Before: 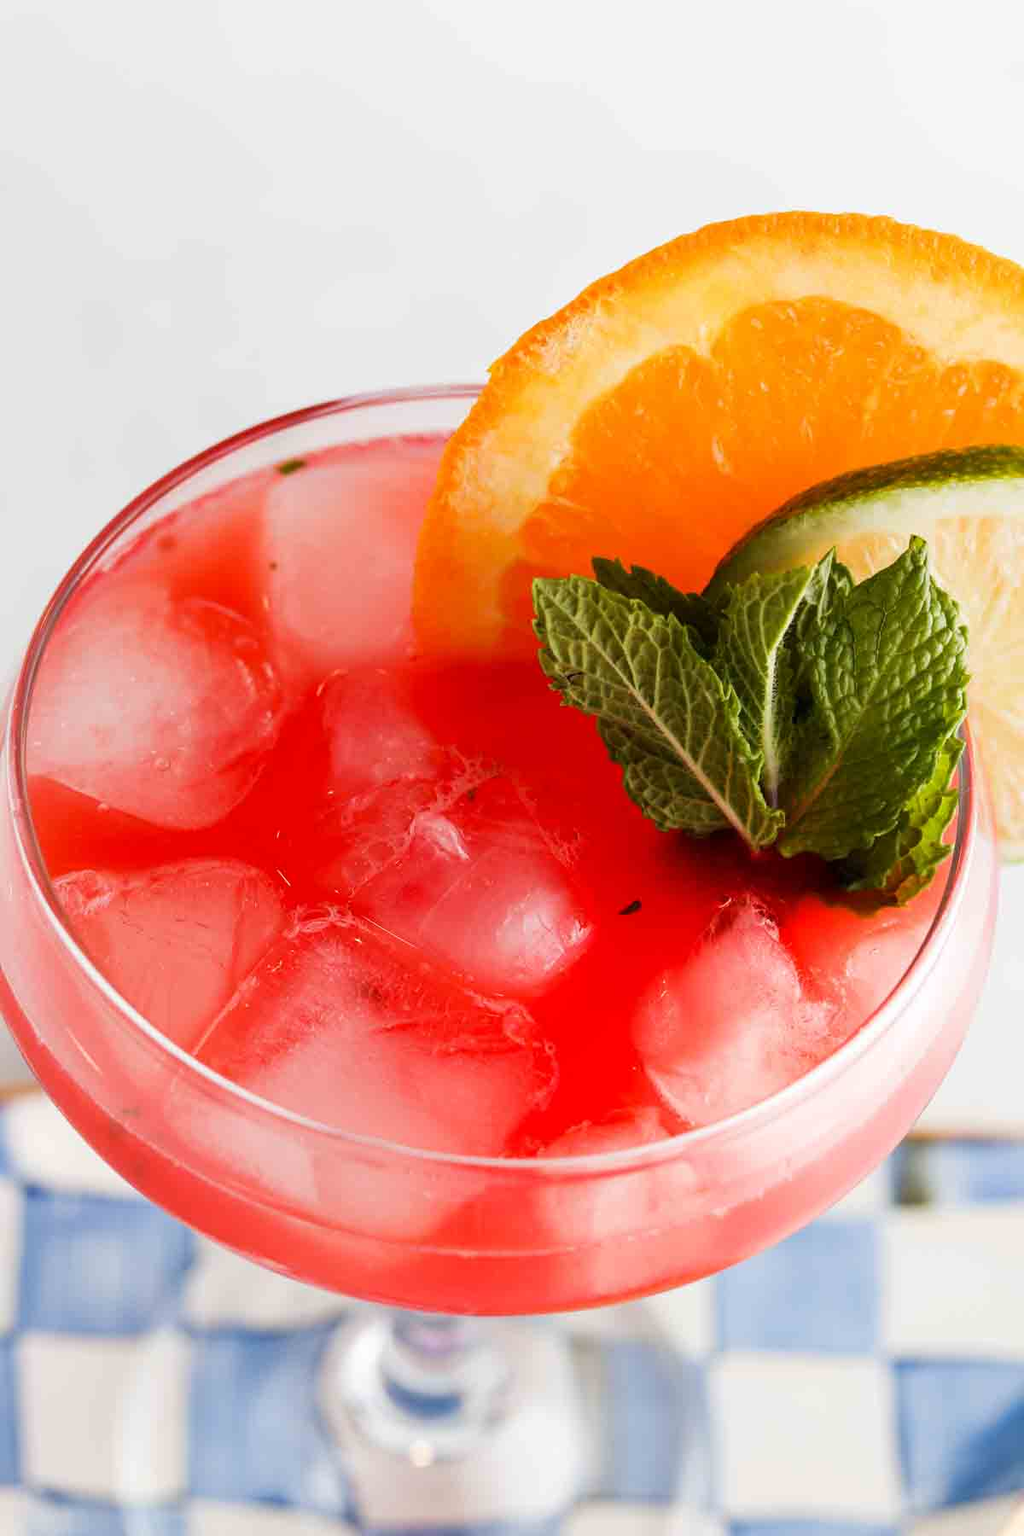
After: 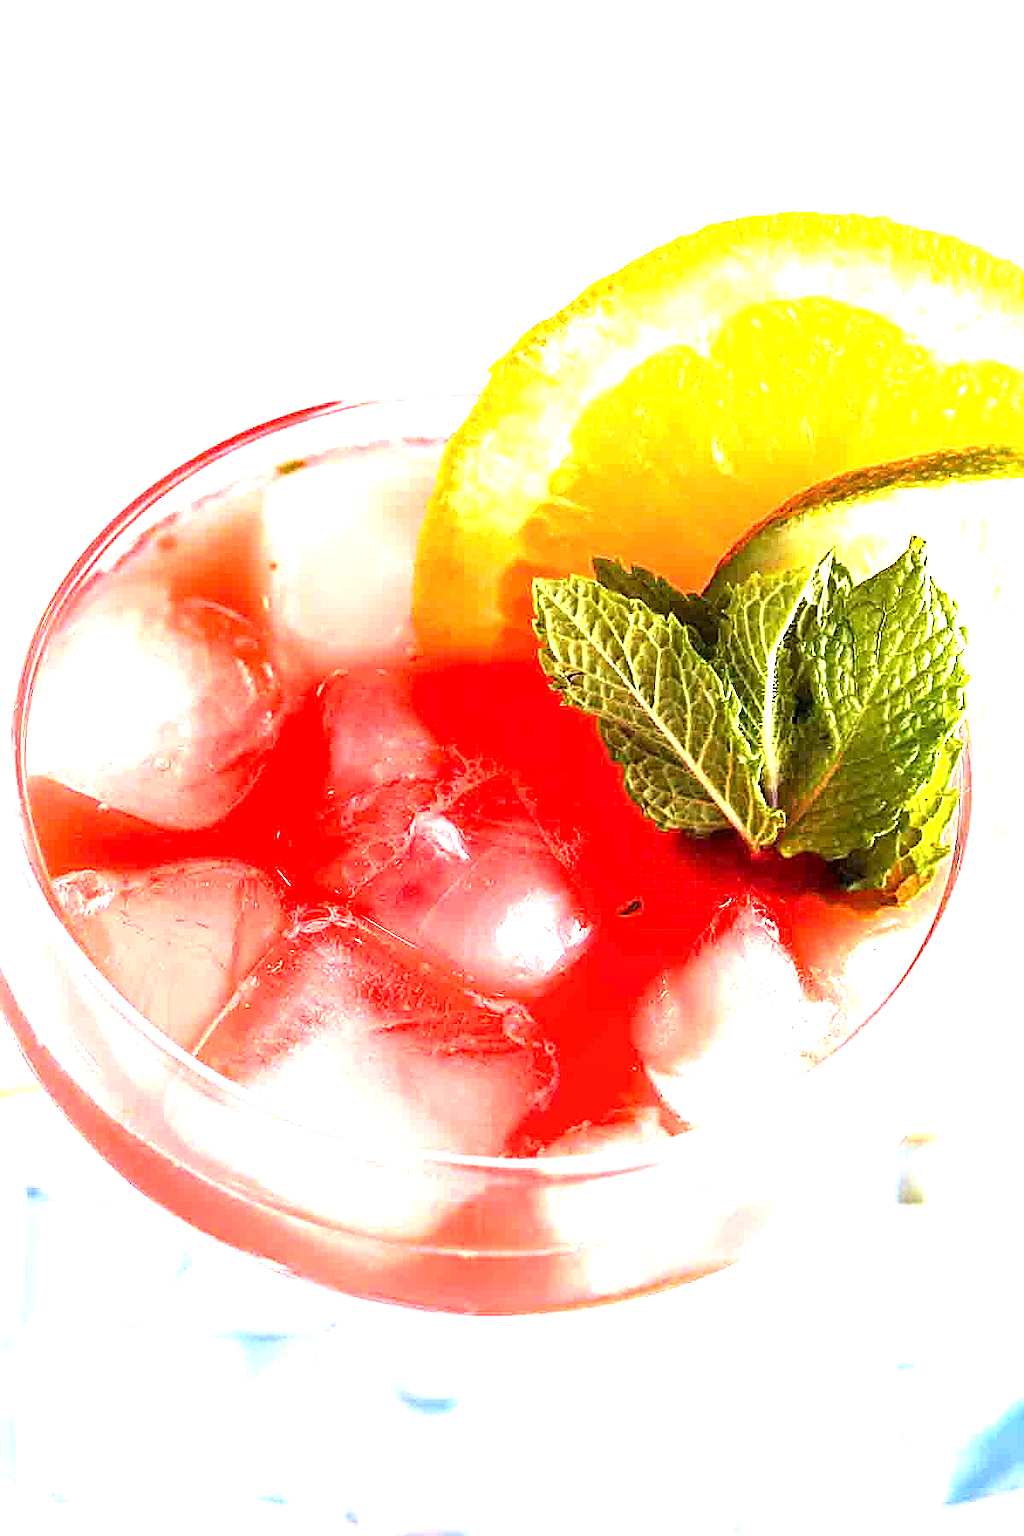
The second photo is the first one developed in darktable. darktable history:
exposure: exposure 2.062 EV, compensate highlight preservation false
local contrast: highlights 102%, shadows 102%, detail 120%, midtone range 0.2
sharpen: radius 1.717, amount 1.284
